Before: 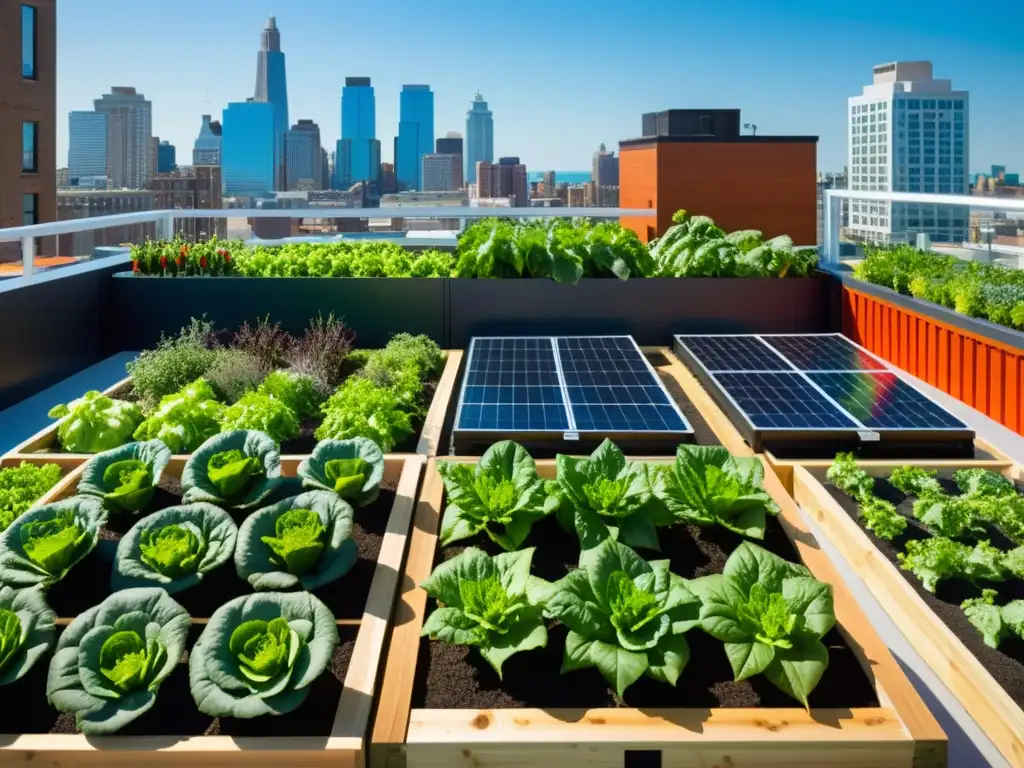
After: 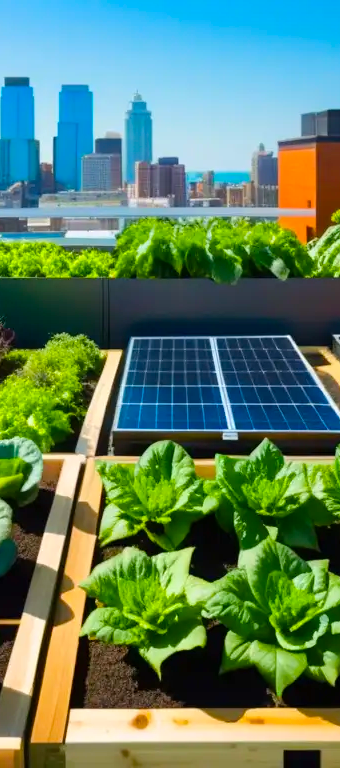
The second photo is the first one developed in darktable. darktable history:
crop: left 33.36%, right 33.36%
color balance rgb: perceptual saturation grading › global saturation 25%, perceptual brilliance grading › mid-tones 10%, perceptual brilliance grading › shadows 15%, global vibrance 20%
